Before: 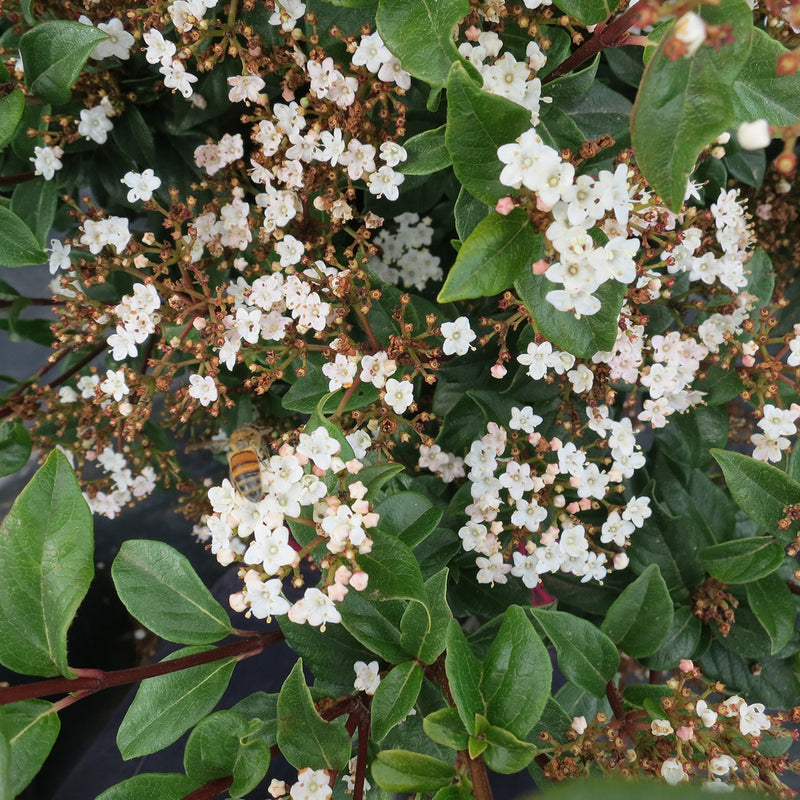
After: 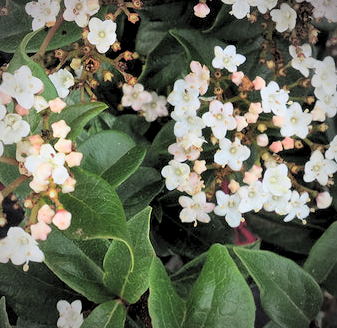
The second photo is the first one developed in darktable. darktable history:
global tonemap: drago (0.7, 100)
exposure: exposure 0.574 EV, compensate highlight preservation false
crop: left 37.221%, top 45.169%, right 20.63%, bottom 13.777%
levels: levels [0.116, 0.574, 1]
vignetting: fall-off start 74.49%, fall-off radius 65.9%, brightness -0.628, saturation -0.68
color balance: contrast 10%
